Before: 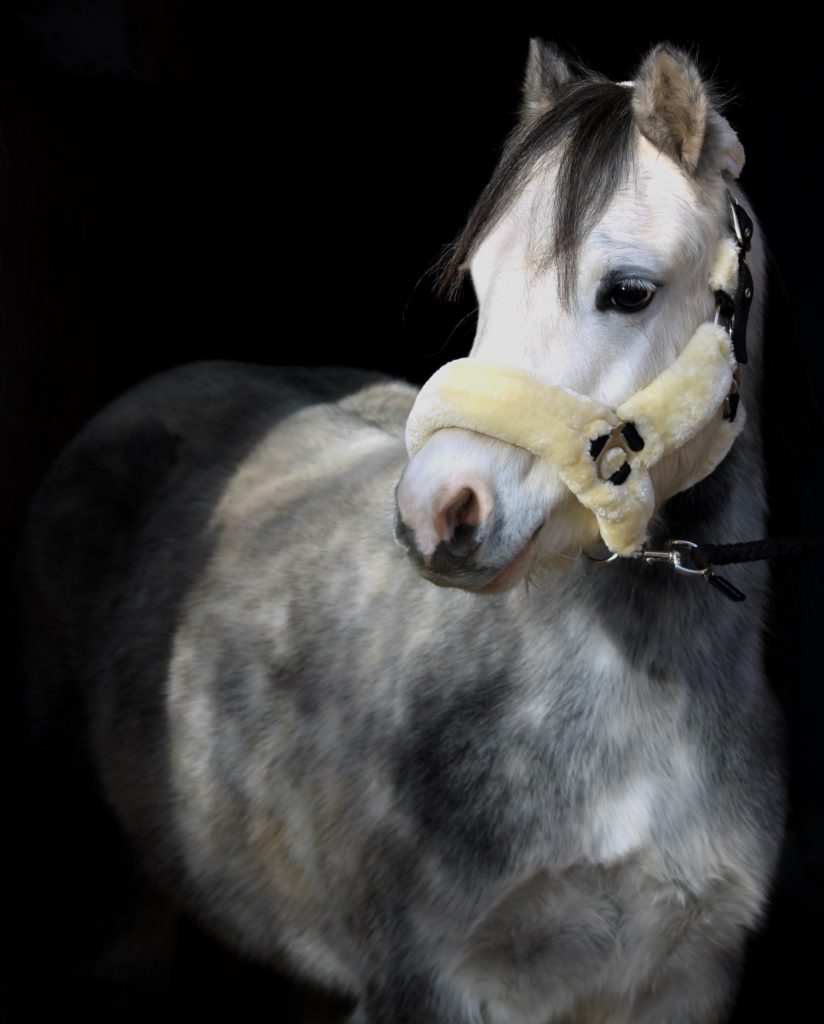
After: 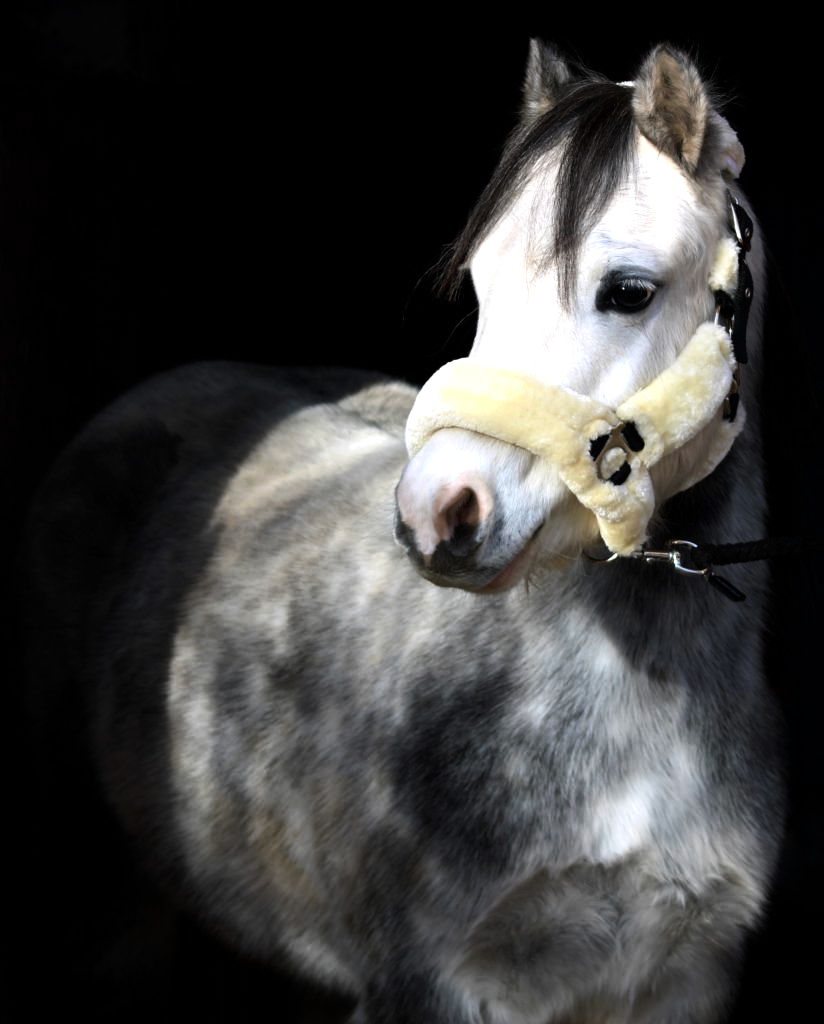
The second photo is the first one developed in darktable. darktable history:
tone equalizer: -8 EV -0.75 EV, -7 EV -0.7 EV, -6 EV -0.6 EV, -5 EV -0.4 EV, -3 EV 0.4 EV, -2 EV 0.6 EV, -1 EV 0.7 EV, +0 EV 0.75 EV, edges refinement/feathering 500, mask exposure compensation -1.57 EV, preserve details no
white balance: emerald 1
